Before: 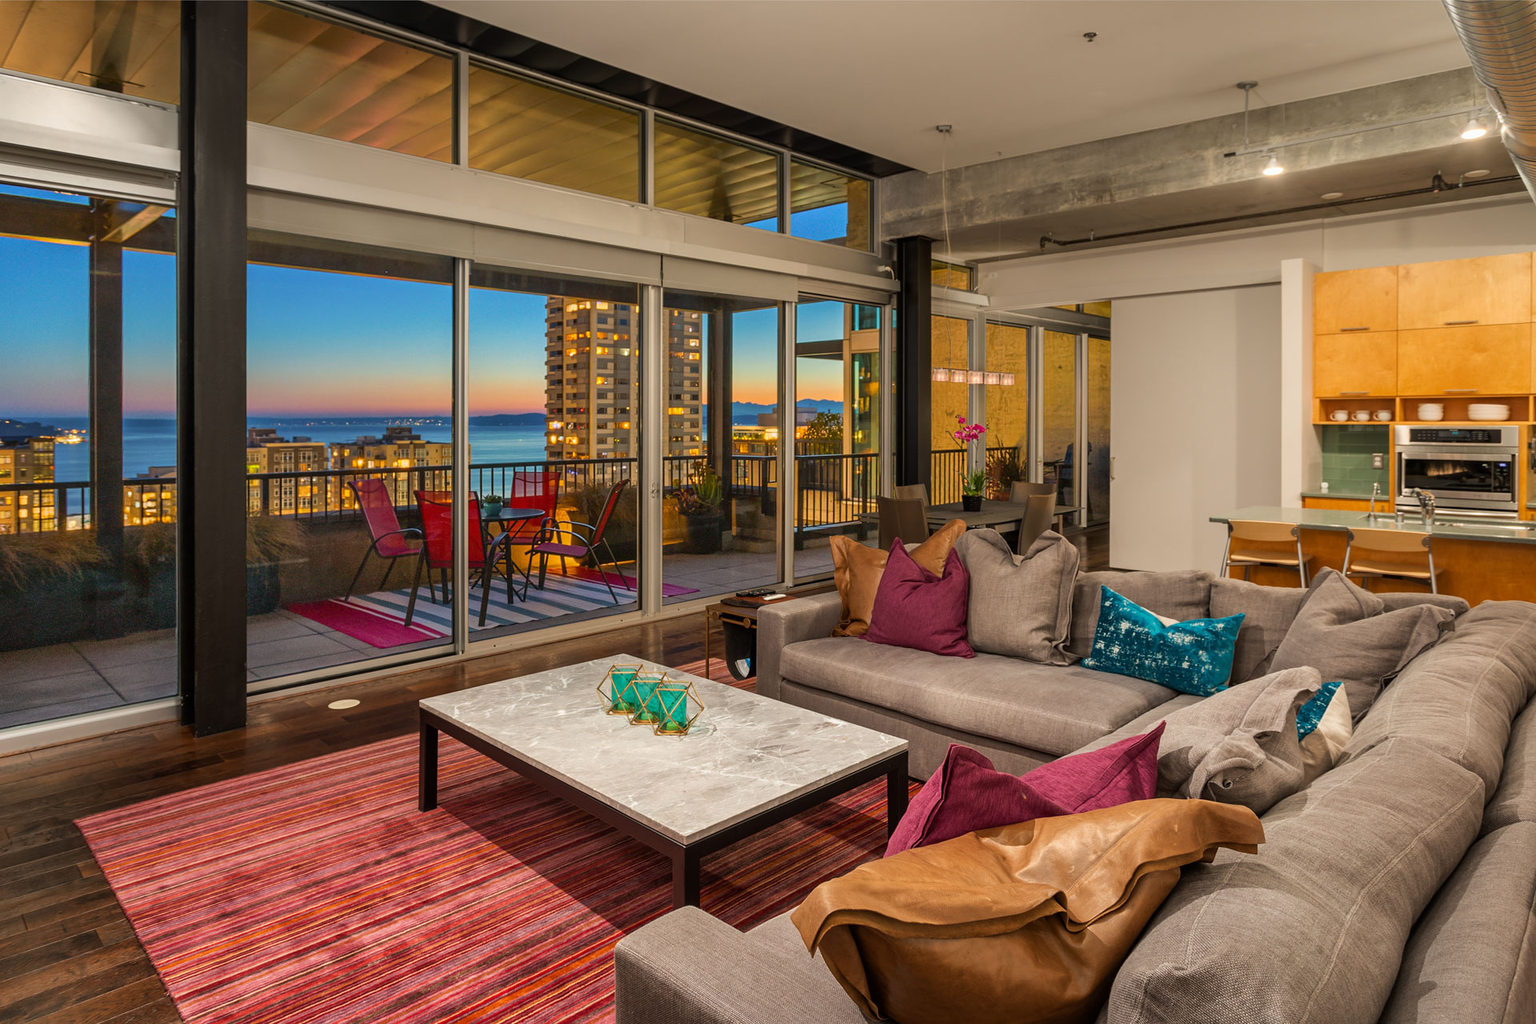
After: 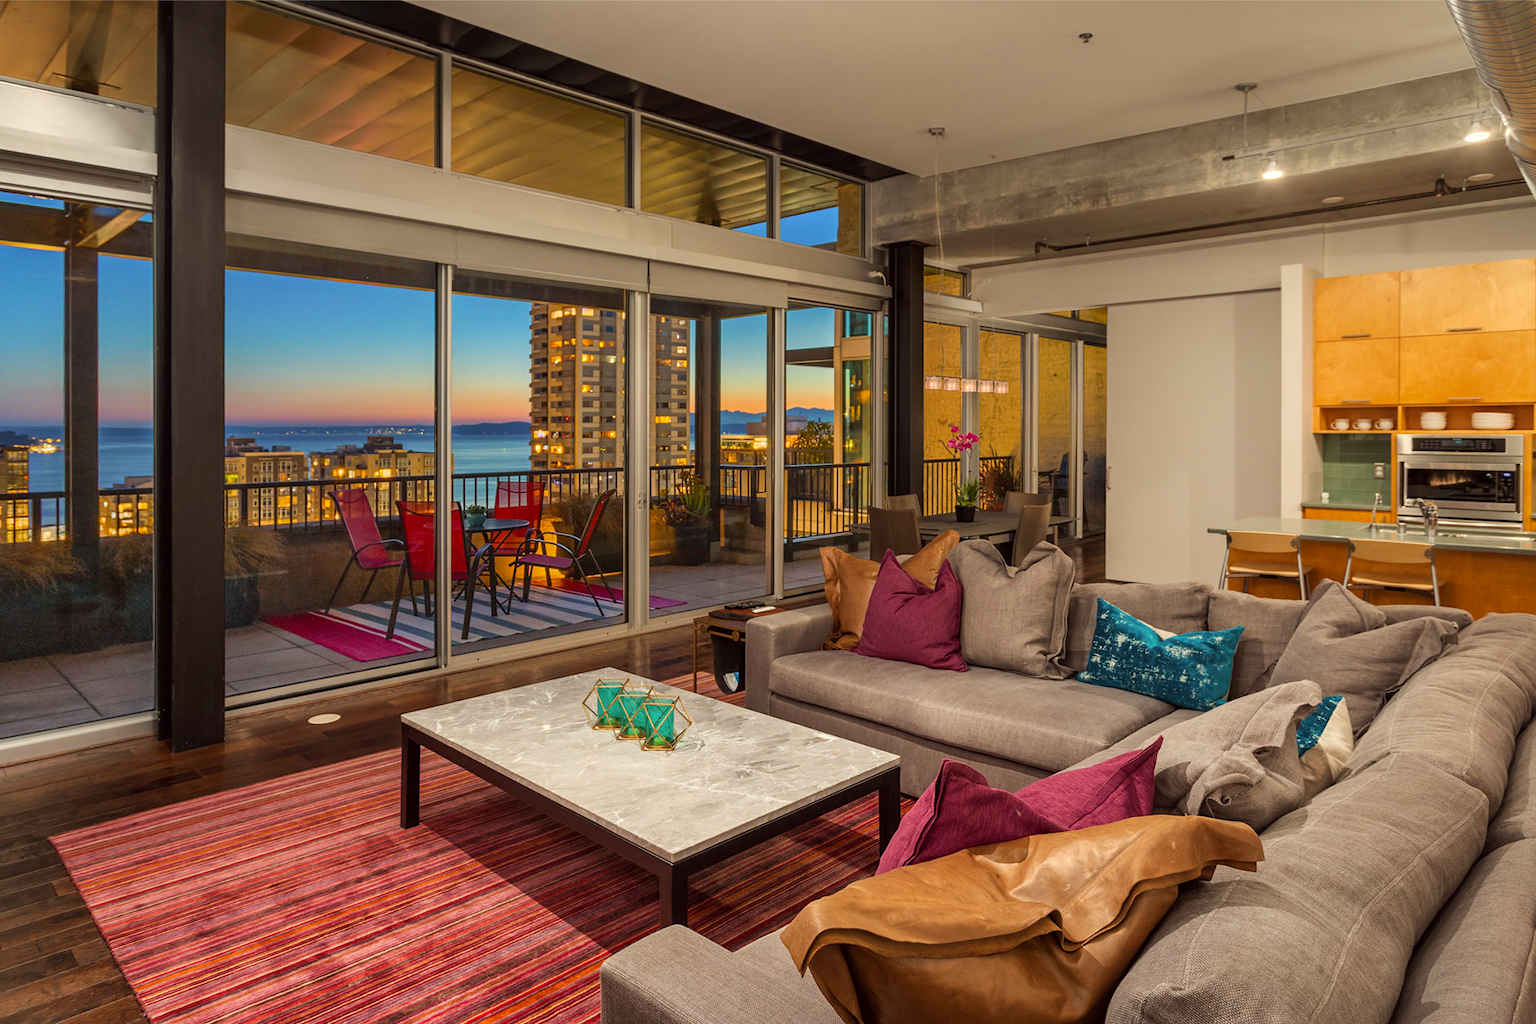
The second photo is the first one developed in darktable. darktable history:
crop: left 1.743%, right 0.268%, bottom 2.011%
tone equalizer: on, module defaults
color correction: highlights a* -0.95, highlights b* 4.5, shadows a* 3.55
